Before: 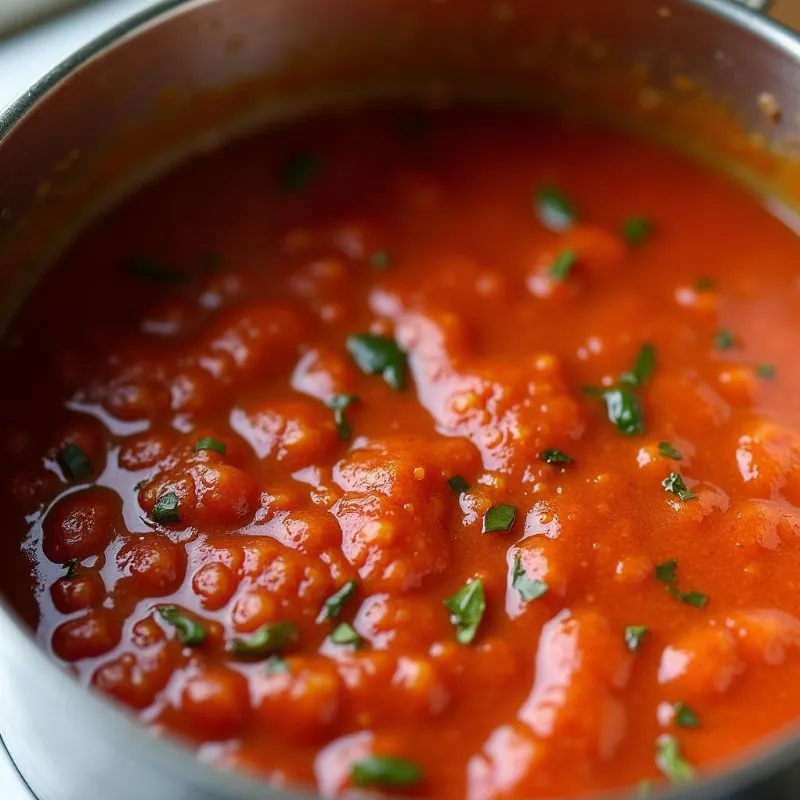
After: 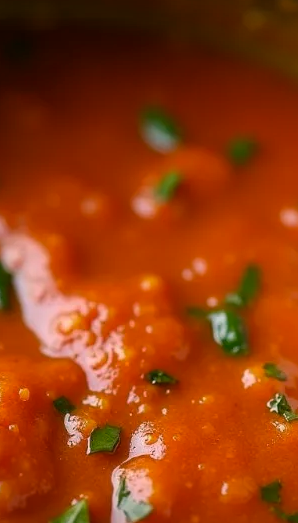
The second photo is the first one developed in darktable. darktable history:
color correction: highlights a* 4.32, highlights b* 4.94, shadows a* -6.77, shadows b* 4.61
vignetting: brightness -0.598, saturation 0.003, unbound false
crop and rotate: left 49.565%, top 10.098%, right 13.124%, bottom 24.445%
